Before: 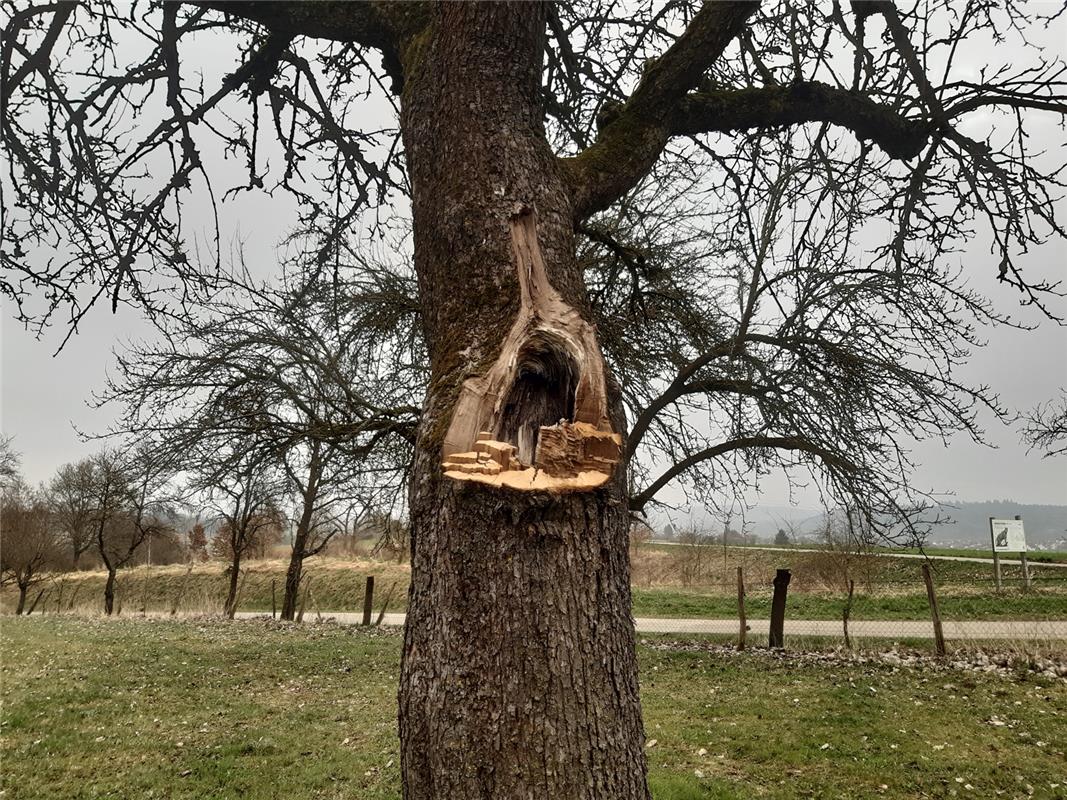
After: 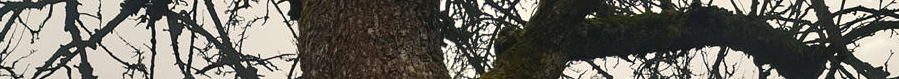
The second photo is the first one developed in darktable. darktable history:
tone equalizer: on, module defaults
crop and rotate: left 9.644%, top 9.491%, right 6.021%, bottom 80.509%
color balance rgb: shadows lift › chroma 2%, shadows lift › hue 219.6°, power › hue 313.2°, highlights gain › chroma 3%, highlights gain › hue 75.6°, global offset › luminance 0.5%, perceptual saturation grading › global saturation 15.33%, perceptual saturation grading › highlights -19.33%, perceptual saturation grading › shadows 20%, global vibrance 20%
